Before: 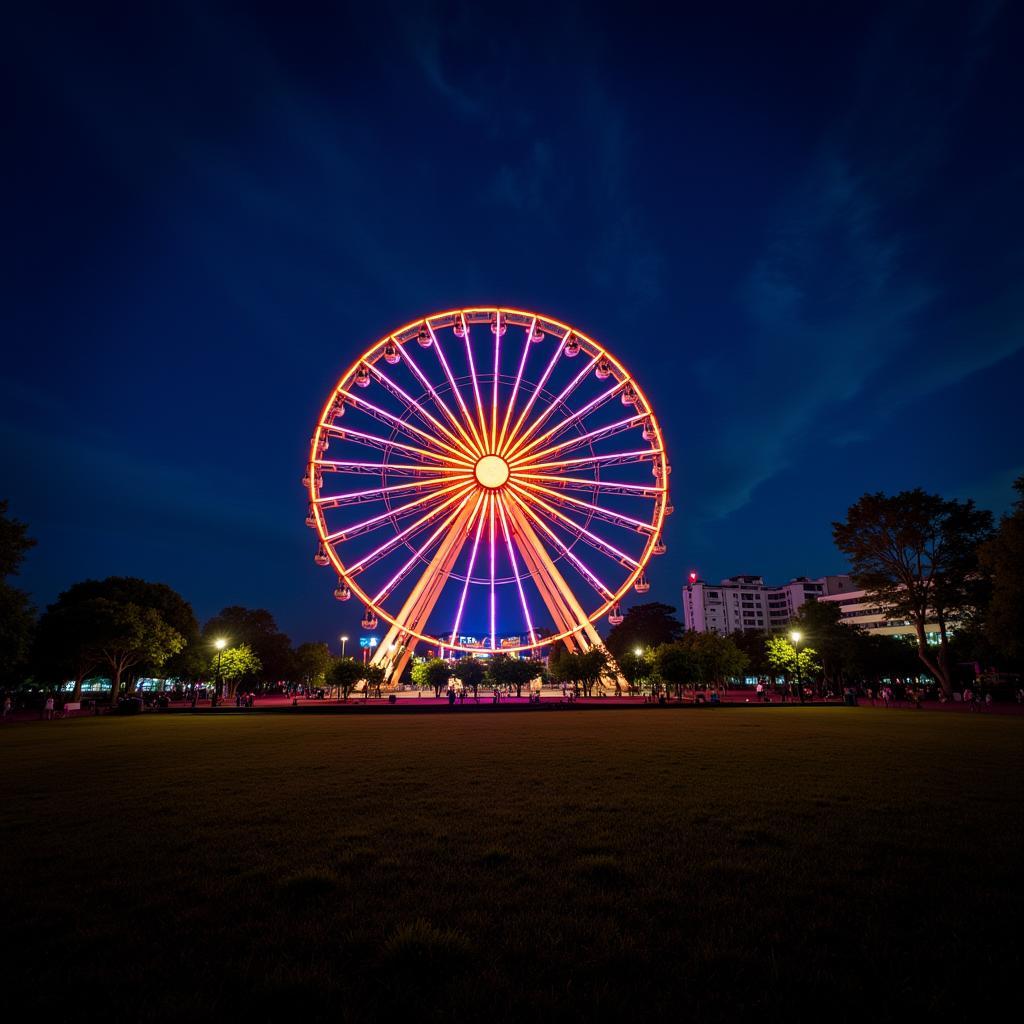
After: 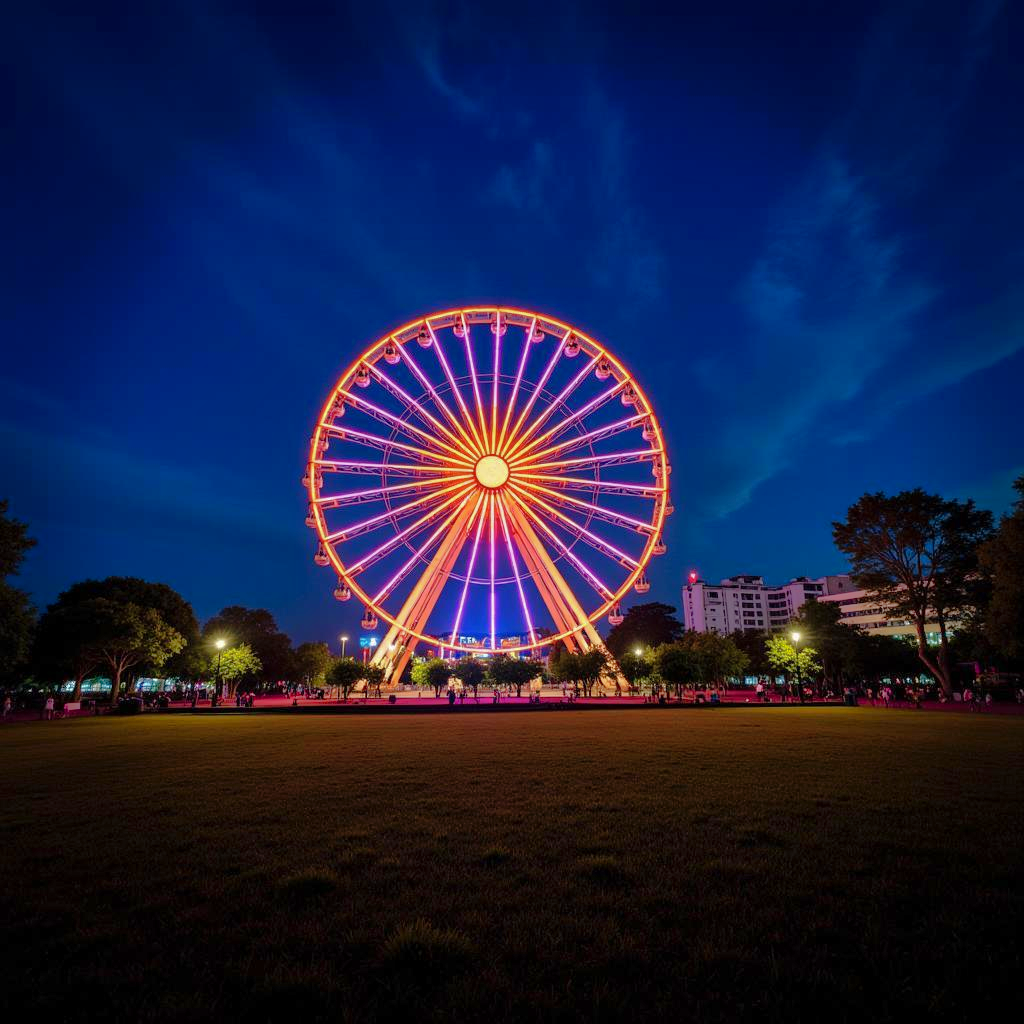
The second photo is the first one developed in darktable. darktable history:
shadows and highlights: highlights color adjustment 39.2%
